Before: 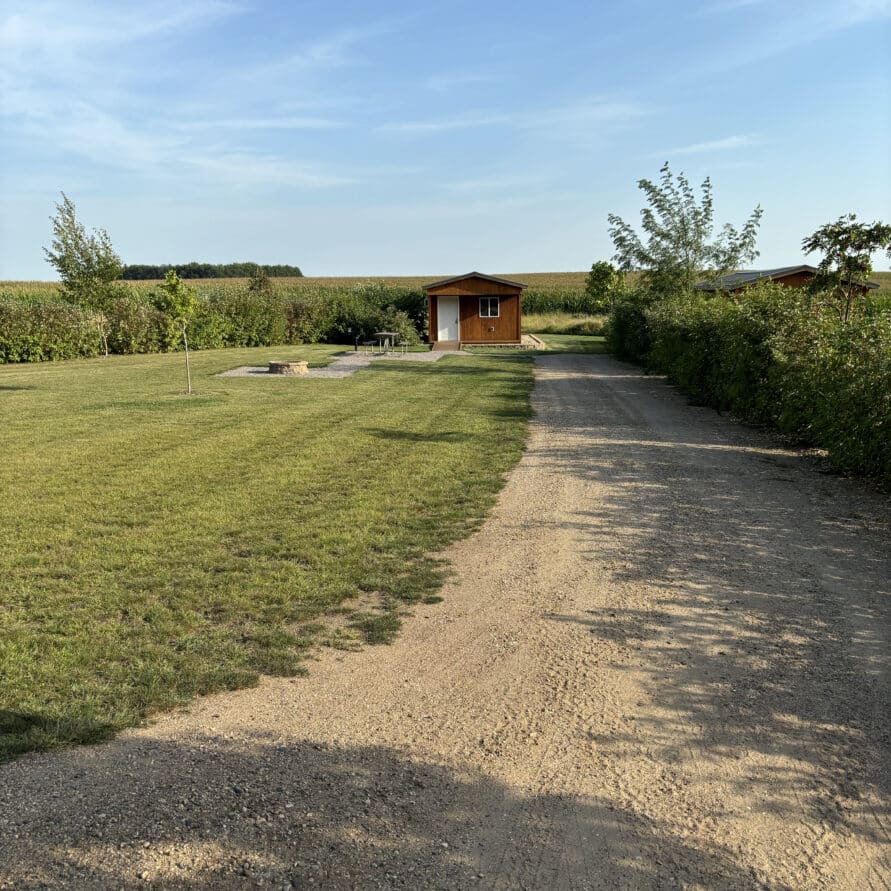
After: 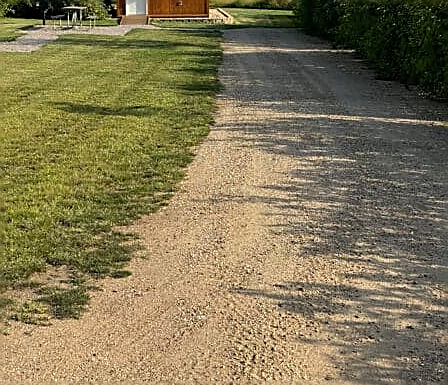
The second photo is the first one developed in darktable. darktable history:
sharpen: radius 1.4, amount 1.25, threshold 0.7
crop: left 35.03%, top 36.625%, right 14.663%, bottom 20.057%
